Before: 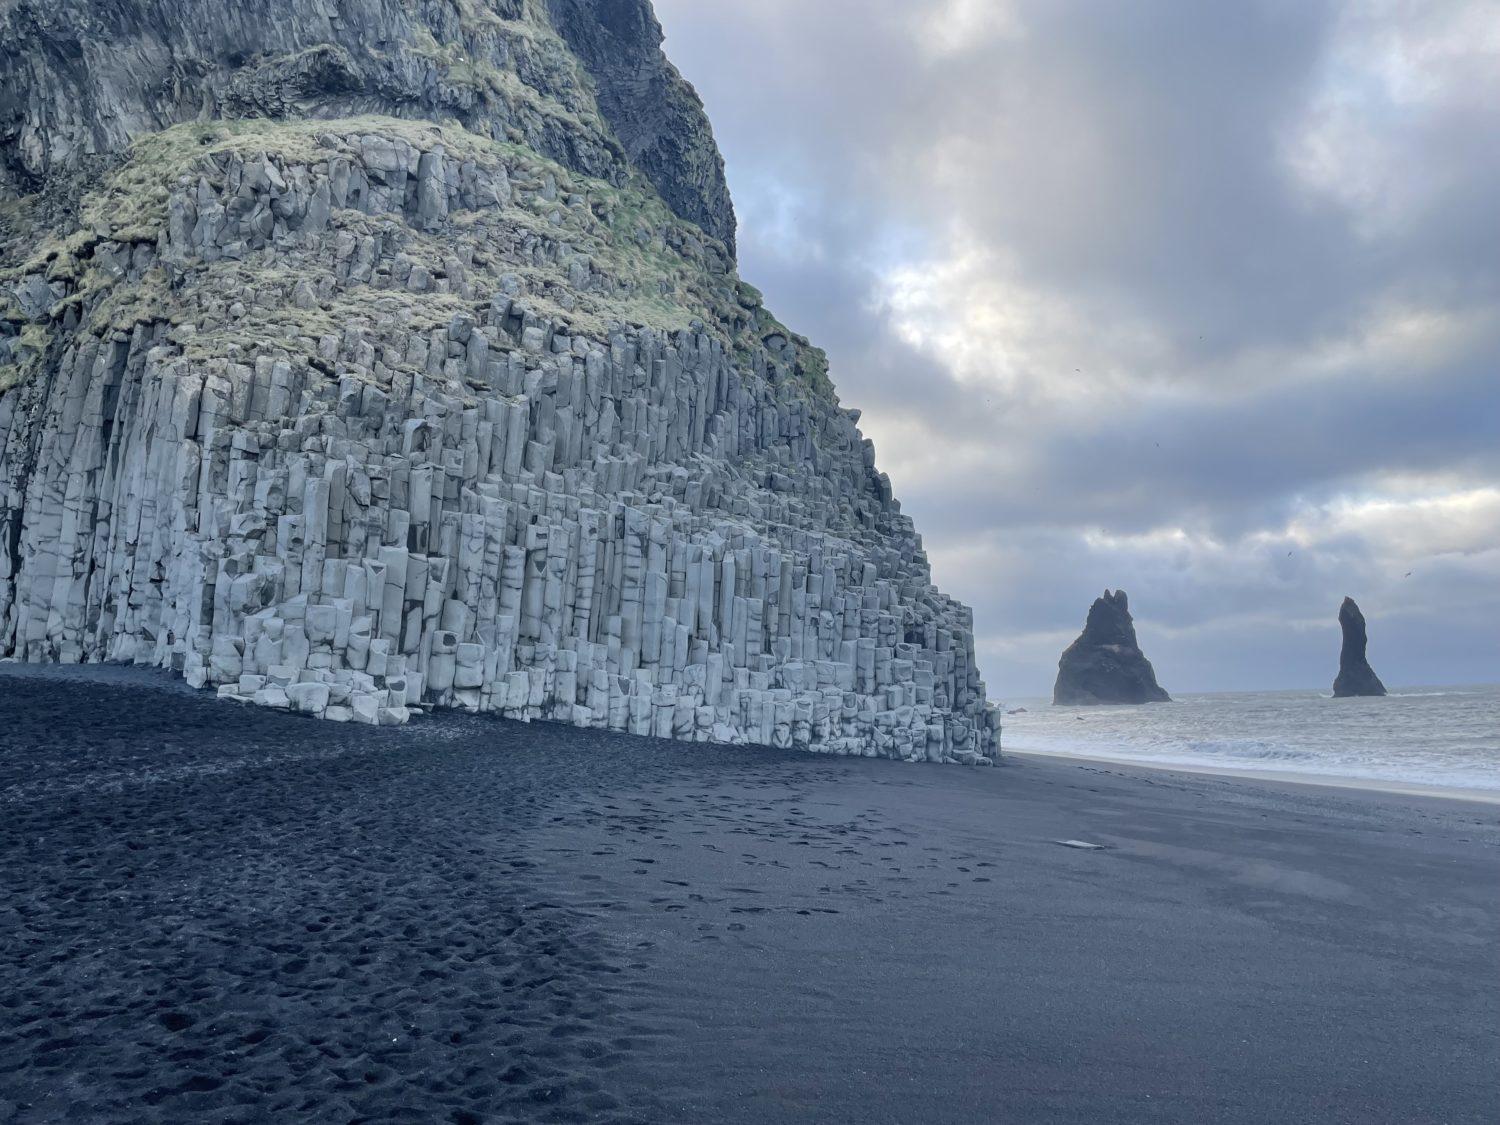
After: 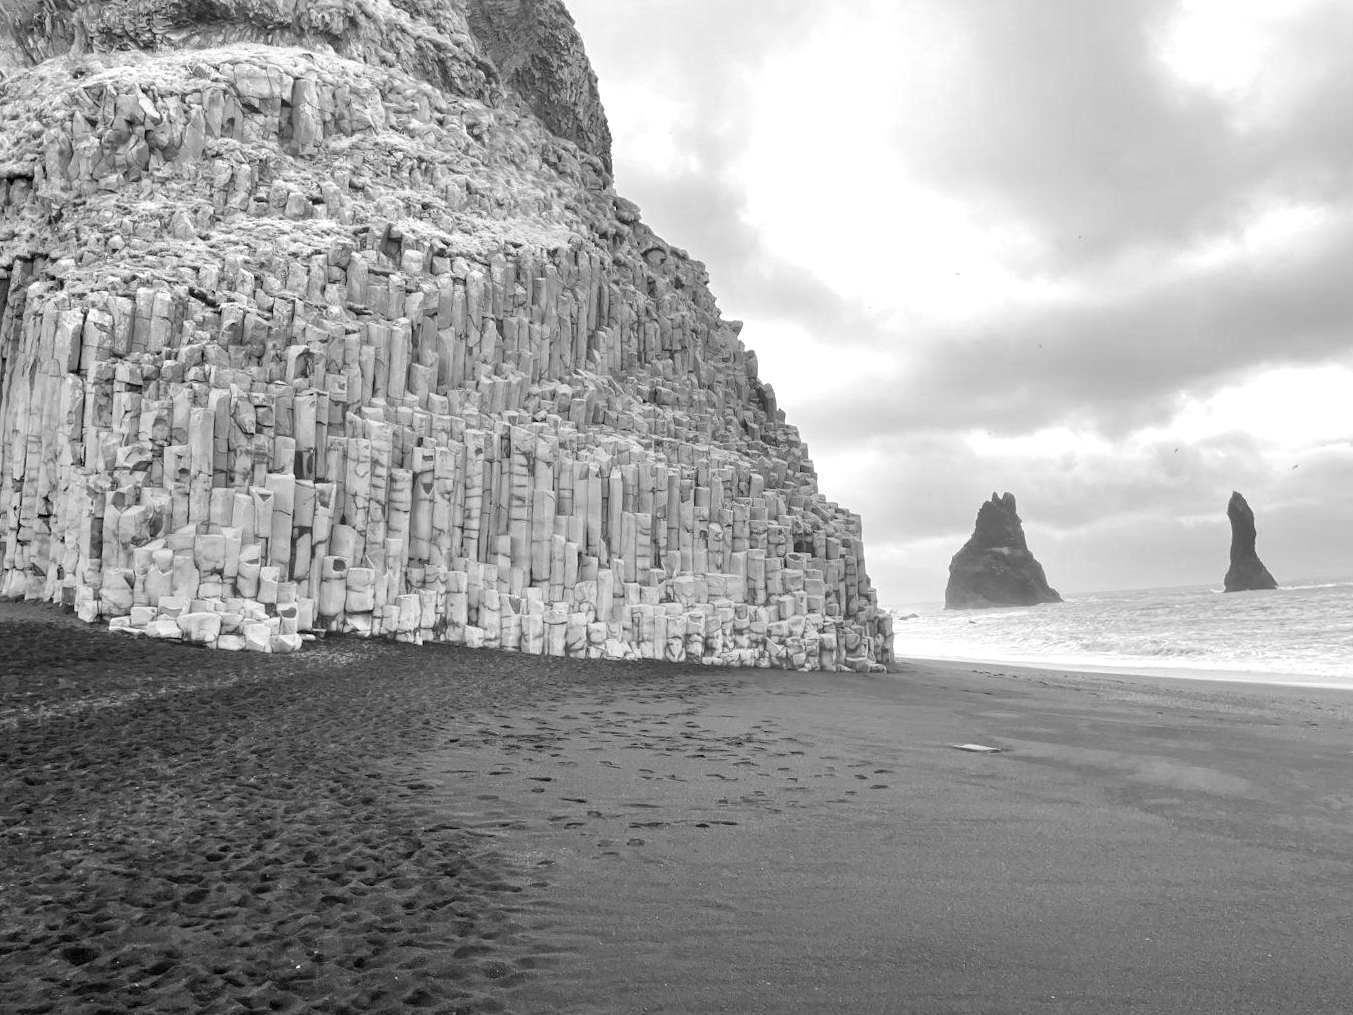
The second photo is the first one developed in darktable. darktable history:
monochrome: a -6.99, b 35.61, size 1.4
crop and rotate: angle 1.96°, left 5.673%, top 5.673%
tone equalizer: on, module defaults
exposure: black level correction 0.001, exposure 1 EV, compensate highlight preservation false
